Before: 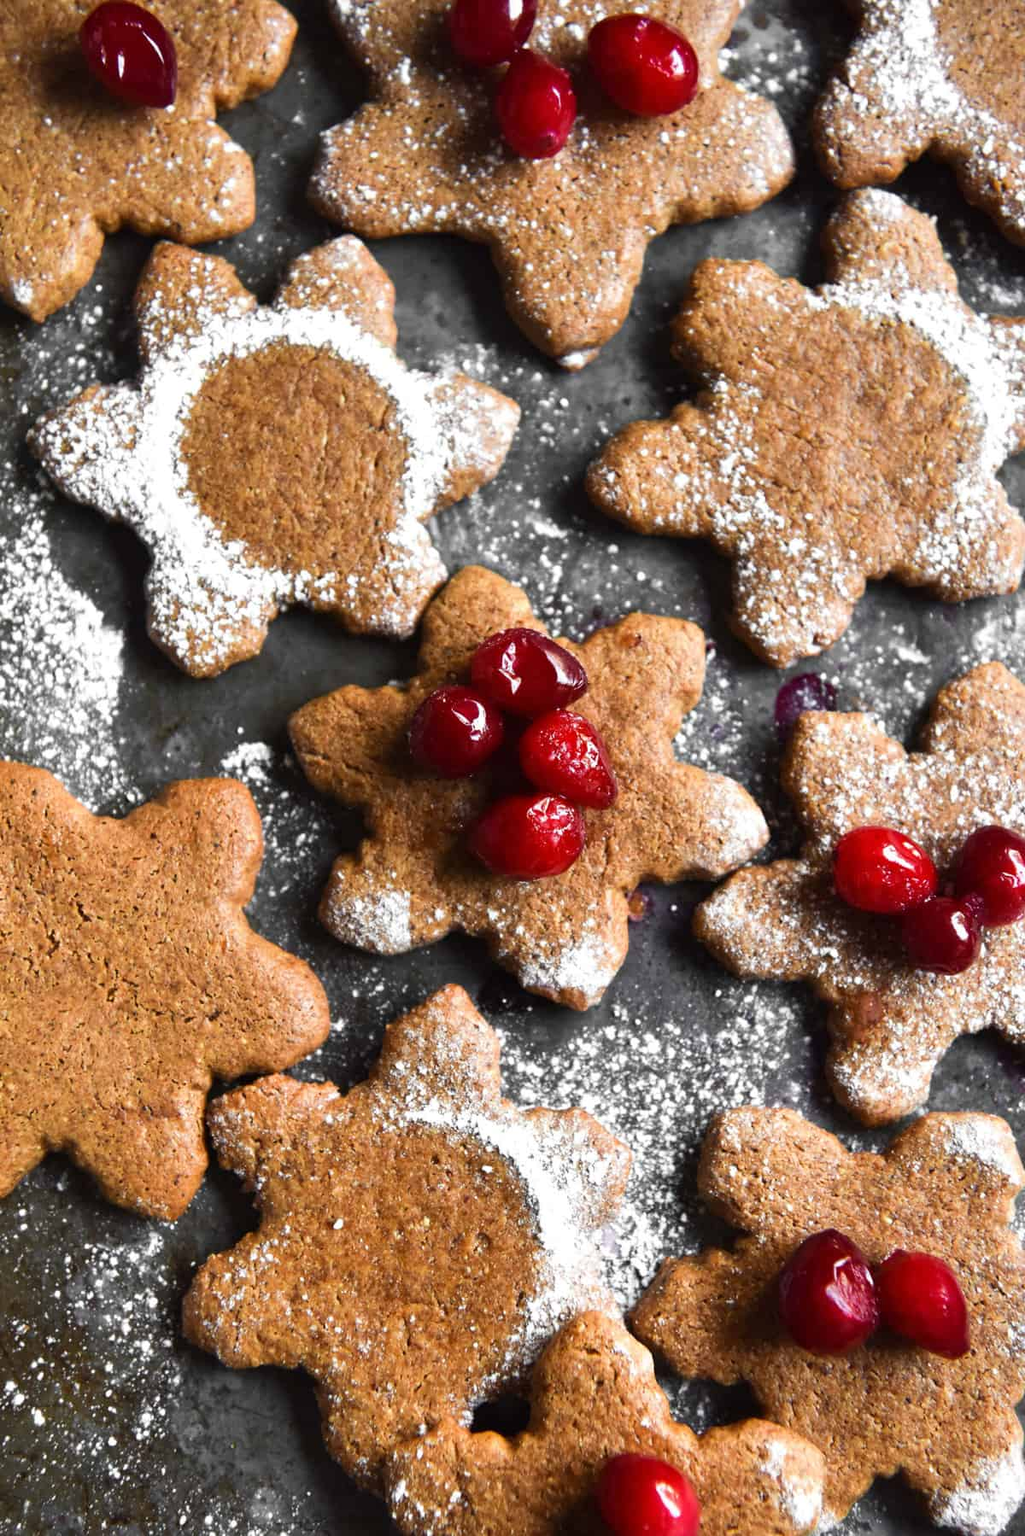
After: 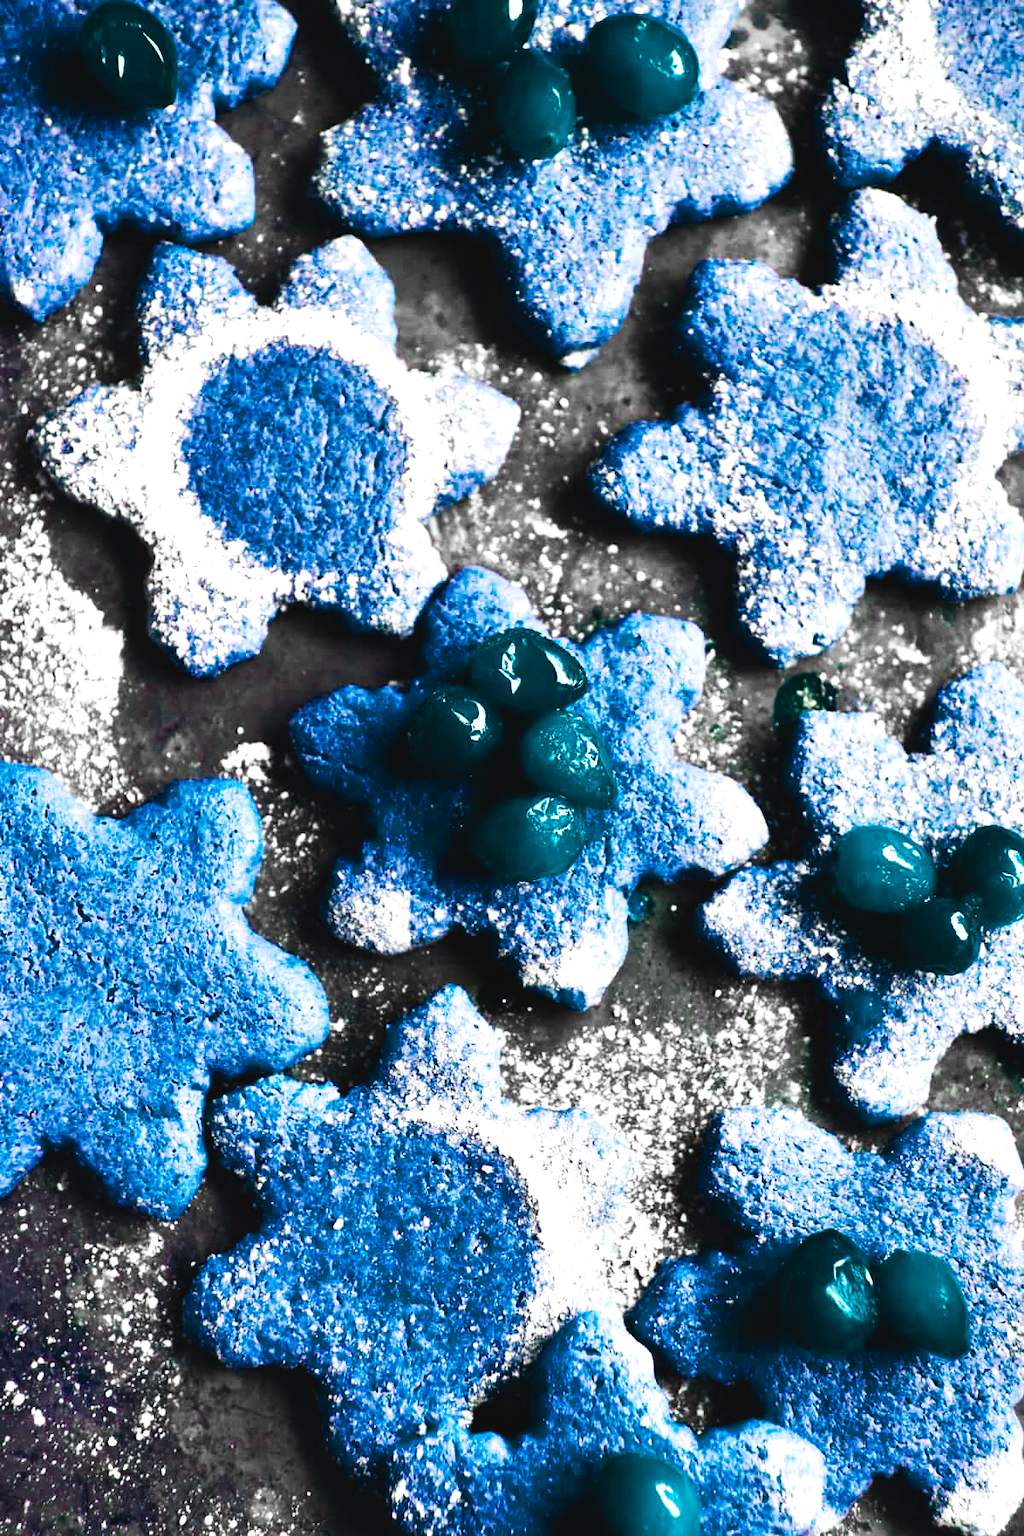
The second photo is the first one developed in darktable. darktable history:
color zones: curves: ch0 [(0, 0.5) (0.143, 0.5) (0.286, 0.5) (0.429, 0.5) (0.571, 0.5) (0.714, 0.476) (0.857, 0.5) (1, 0.5)]; ch2 [(0, 0.5) (0.143, 0.5) (0.286, 0.5) (0.429, 0.5) (0.571, 0.5) (0.714, 0.487) (0.857, 0.5) (1, 0.5)]
levels: levels [0, 0.492, 0.984]
tone curve: curves: ch0 [(0, 0.038) (0.193, 0.212) (0.461, 0.502) (0.634, 0.709) (0.852, 0.89) (1, 0.967)]; ch1 [(0, 0) (0.35, 0.356) (0.45, 0.453) (0.504, 0.503) (0.532, 0.524) (0.558, 0.555) (0.735, 0.762) (1, 1)]; ch2 [(0, 0) (0.281, 0.266) (0.456, 0.469) (0.5, 0.5) (0.533, 0.545) (0.606, 0.598) (0.646, 0.654) (1, 1)], preserve colors none
color balance rgb: perceptual saturation grading › global saturation 21.013%, perceptual saturation grading › highlights -19.719%, perceptual saturation grading › shadows 29.598%, hue shift -147.44°, contrast 34.517%, saturation formula JzAzBz (2021)
